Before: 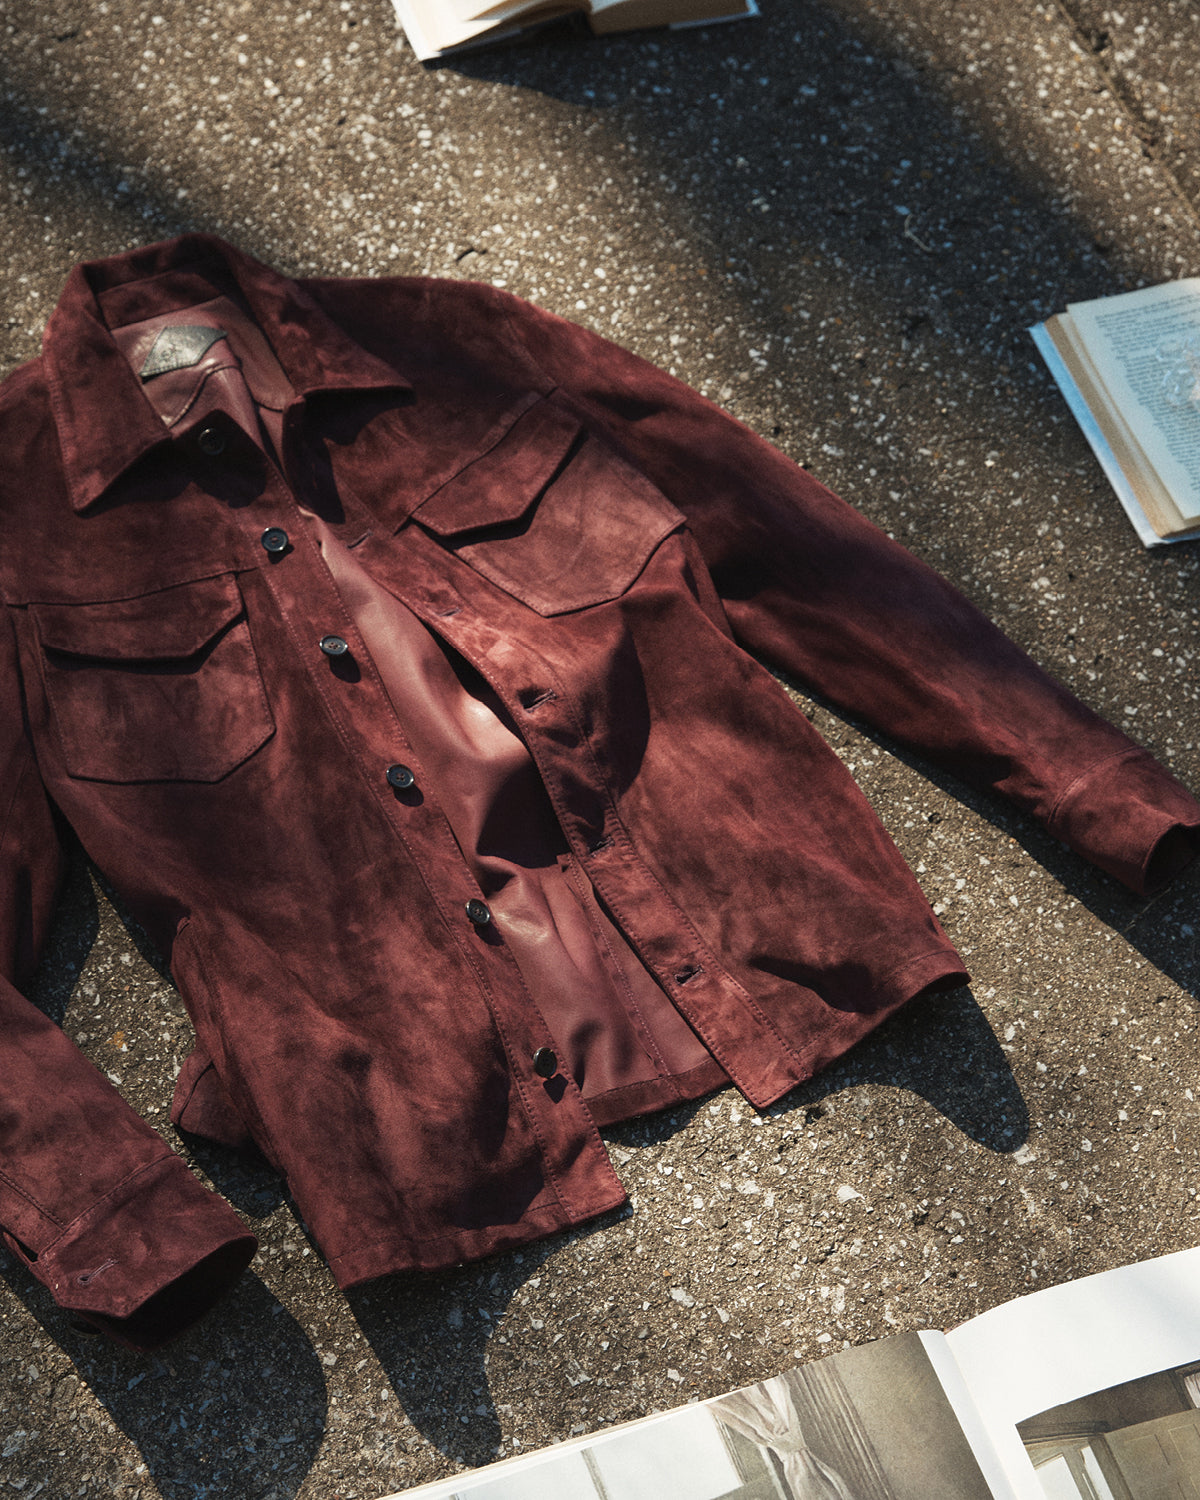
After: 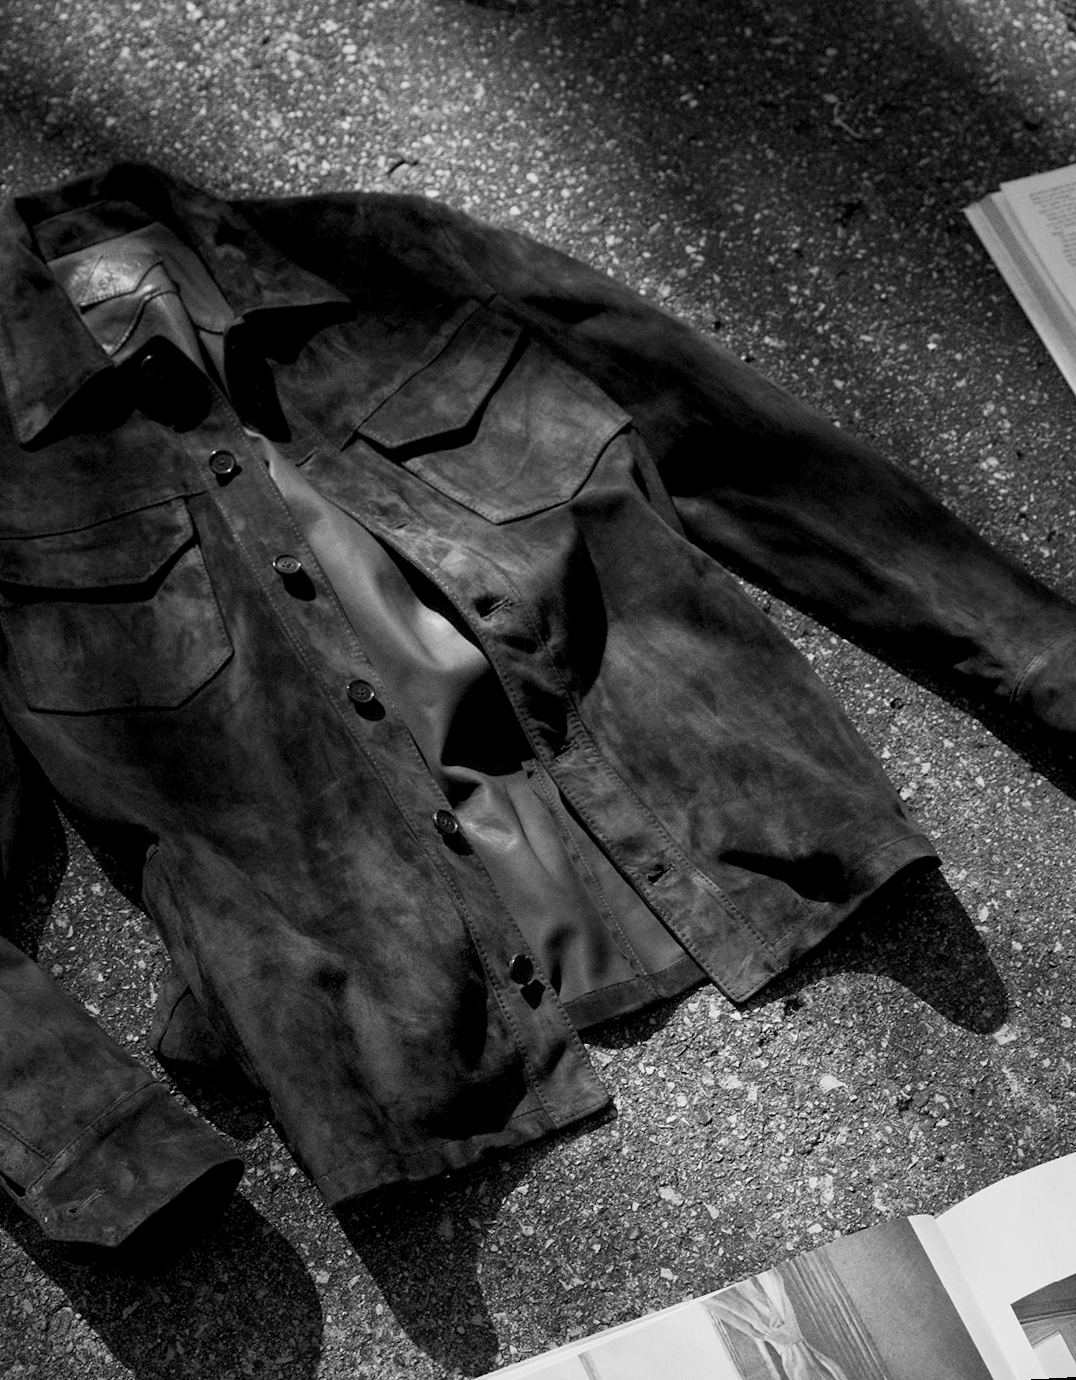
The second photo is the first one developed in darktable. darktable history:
monochrome: a 32, b 64, size 2.3
crop: left 6.446%, top 8.188%, right 9.538%, bottom 3.548%
rotate and perspective: rotation -3.18°, automatic cropping off
exposure: black level correction 0.009, exposure -0.159 EV, compensate highlight preservation false
